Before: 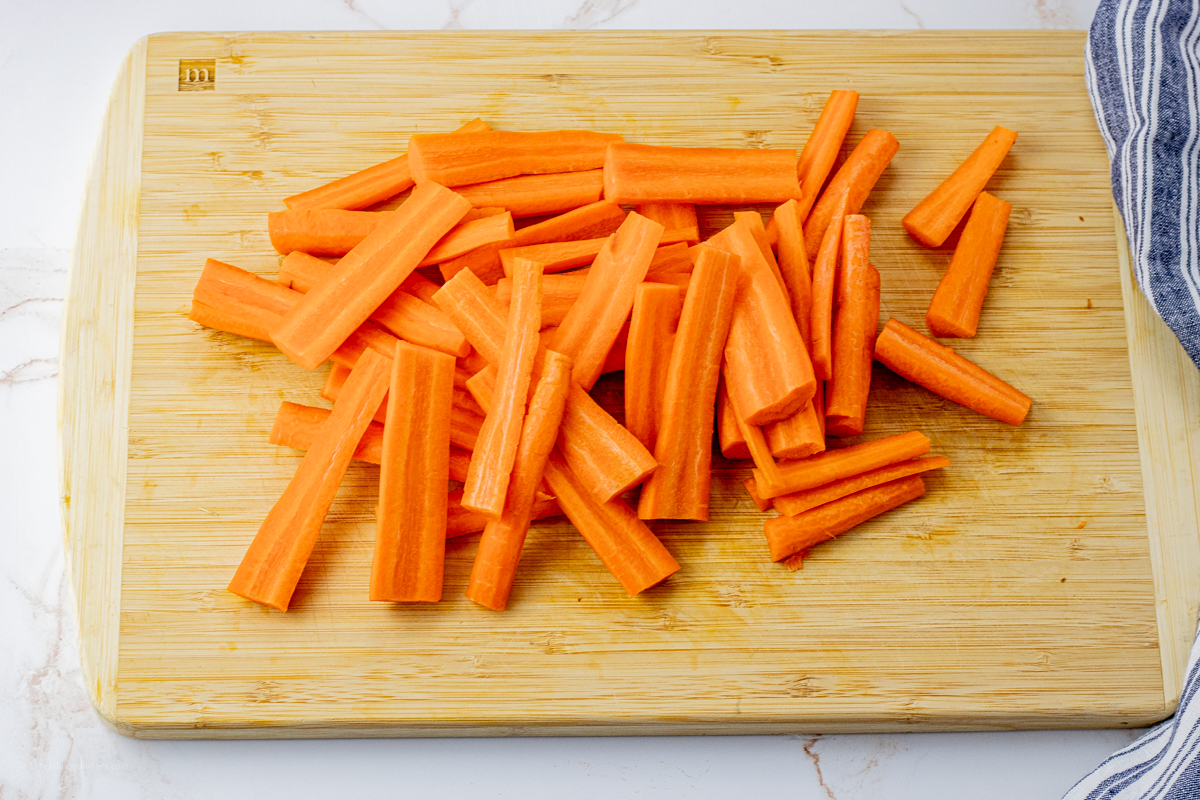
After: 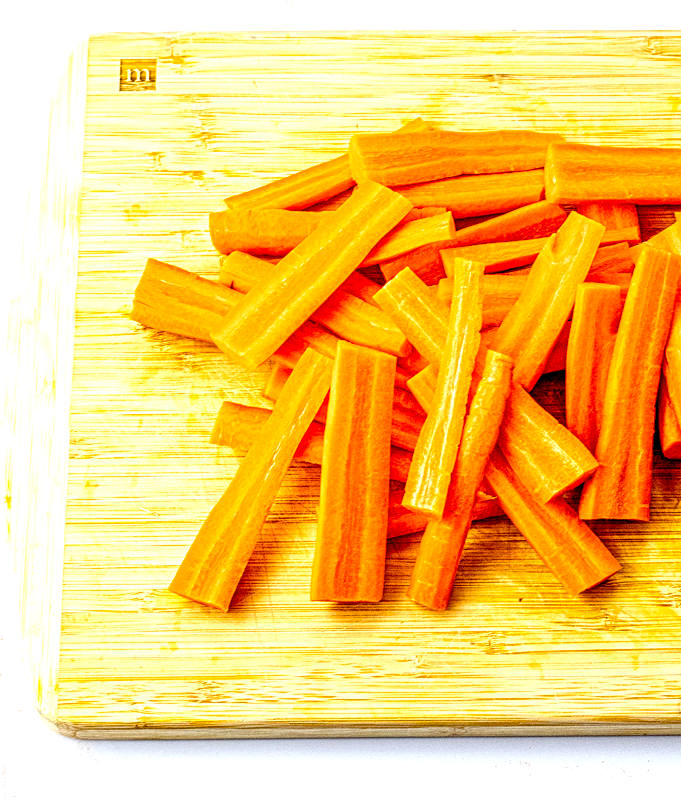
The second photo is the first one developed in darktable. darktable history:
contrast equalizer: octaves 7, y [[0.5, 0.5, 0.5, 0.539, 0.64, 0.611], [0.5 ×6], [0.5 ×6], [0 ×6], [0 ×6]]
color balance rgb: linear chroma grading › global chroma -0.599%, perceptual saturation grading › global saturation 36.851%, perceptual saturation grading › shadows 34.878%, global vibrance -24.2%
crop: left 4.973%, right 38.219%
exposure: black level correction 0.001, exposure 0.499 EV, compensate highlight preservation false
local contrast: detail 130%
tone equalizer: -8 EV -0.45 EV, -7 EV -0.371 EV, -6 EV -0.361 EV, -5 EV -0.257 EV, -3 EV 0.208 EV, -2 EV 0.328 EV, -1 EV 0.388 EV, +0 EV 0.434 EV
